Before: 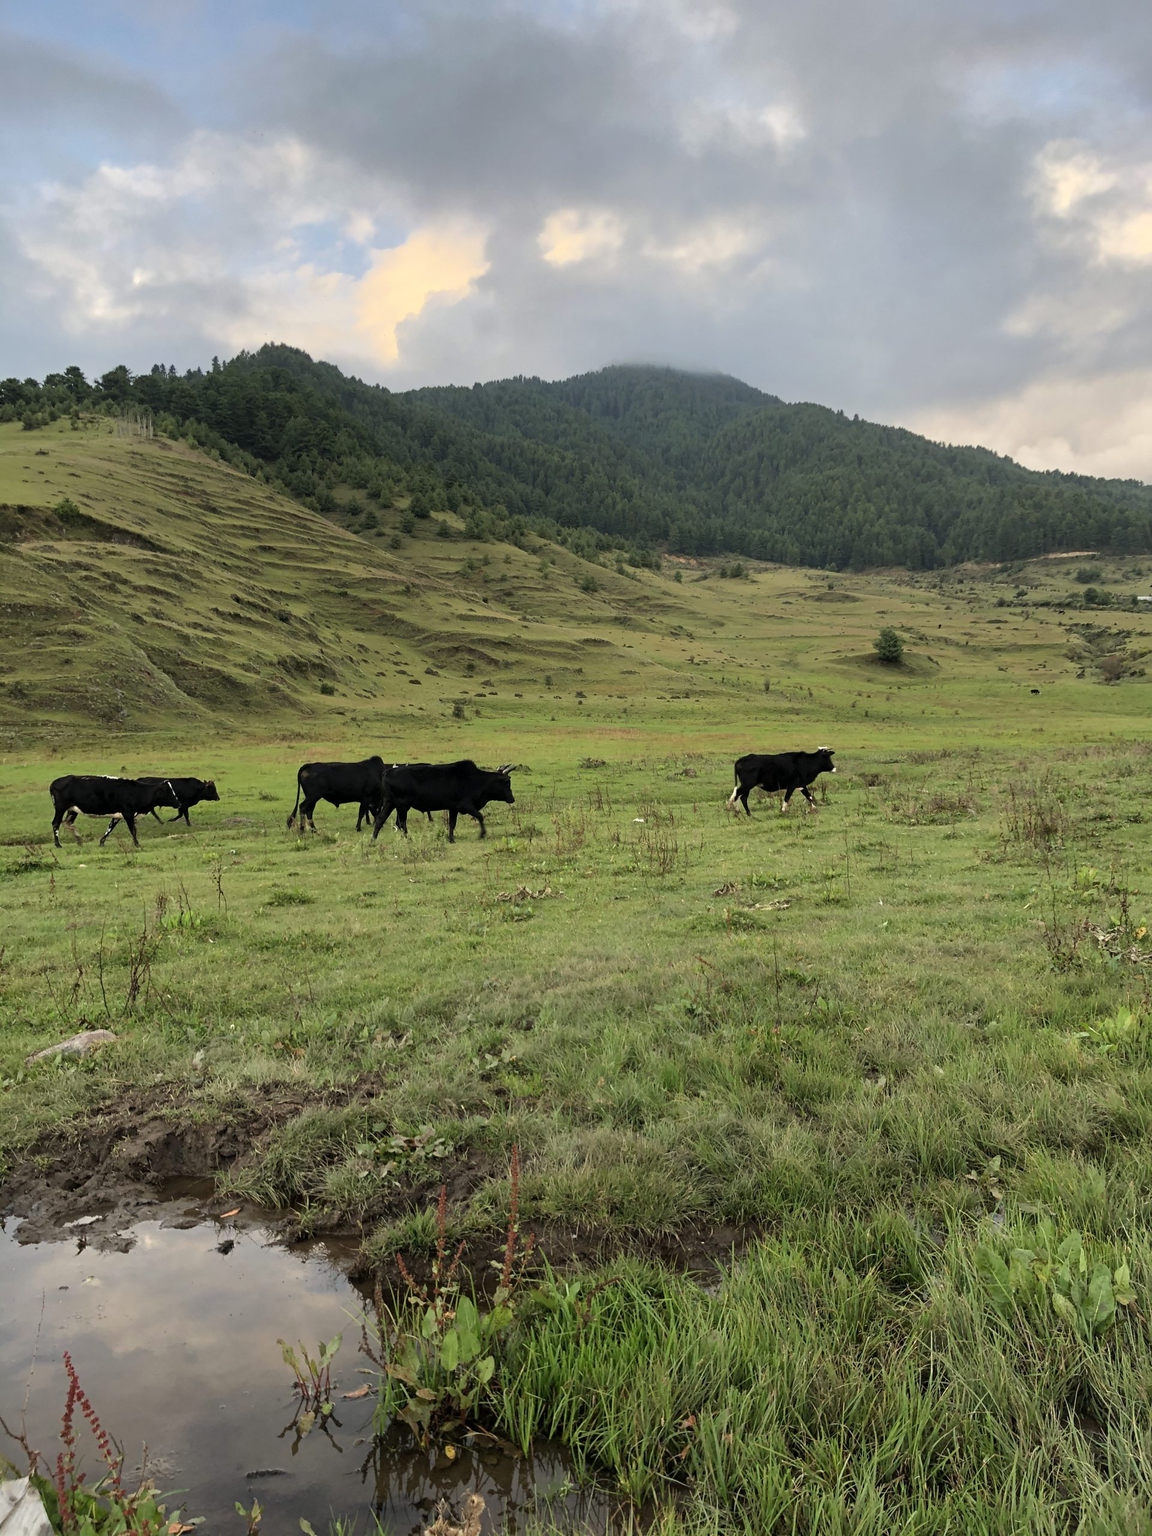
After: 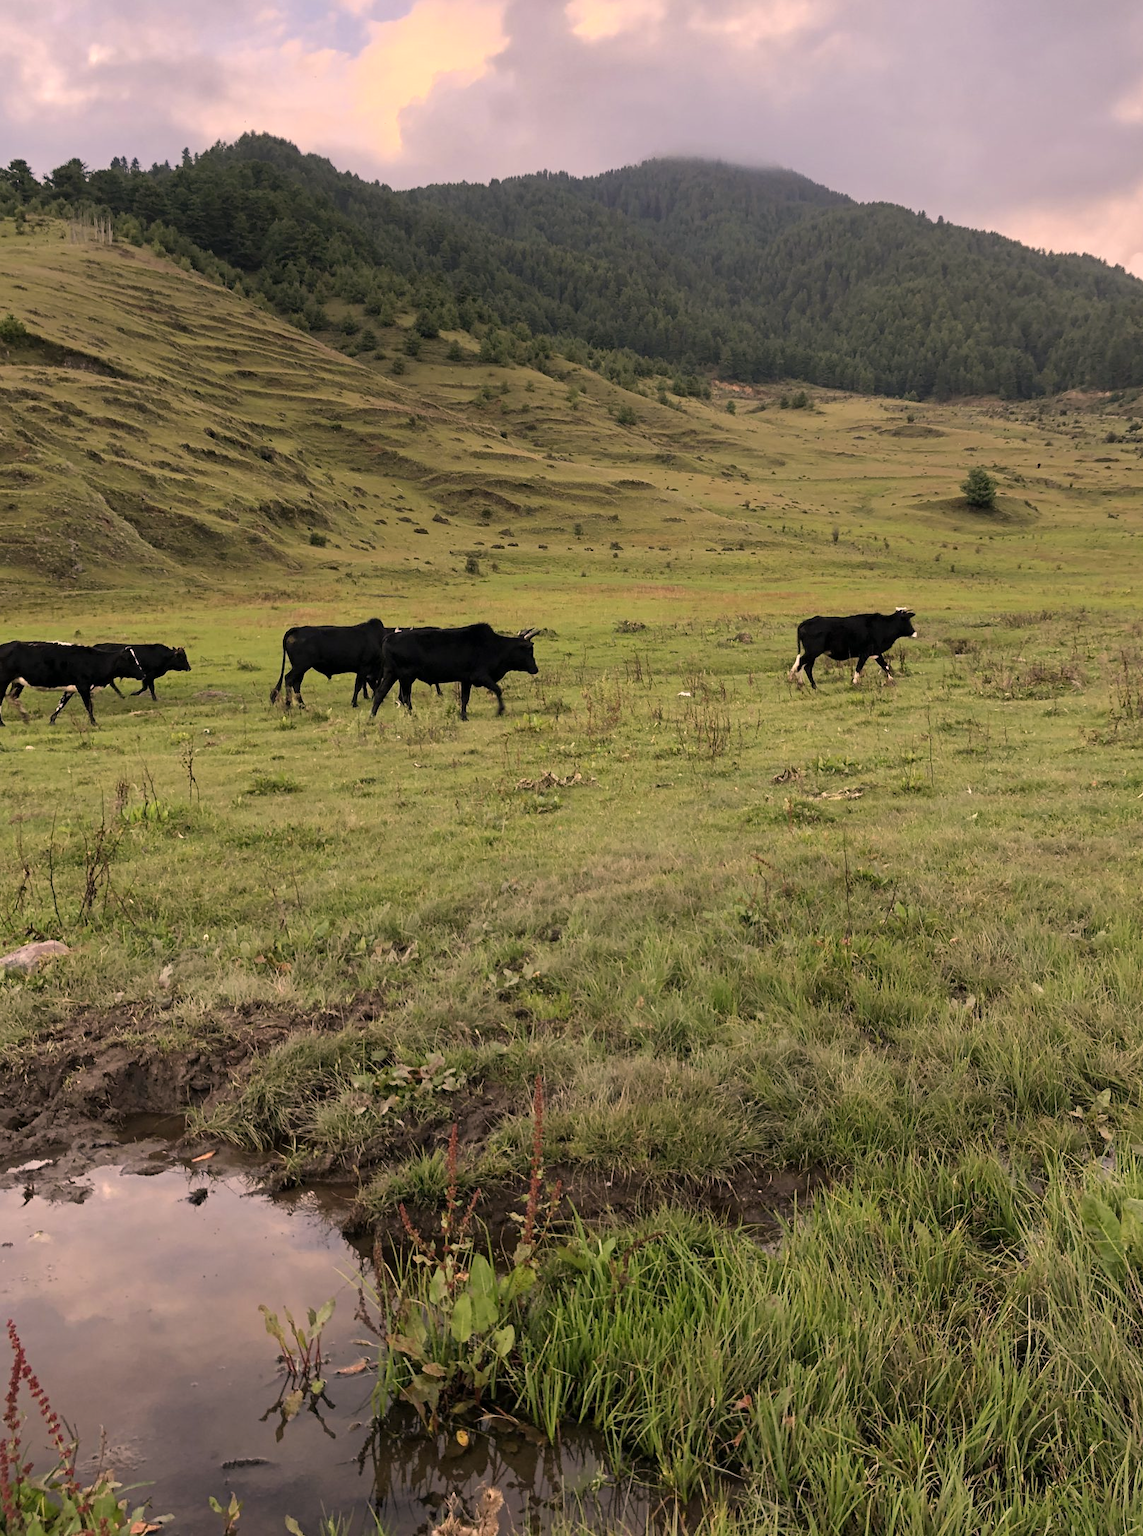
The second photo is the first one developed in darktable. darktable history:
crop and rotate: left 5.013%, top 15.043%, right 10.643%
color correction: highlights a* 14.71, highlights b* 4.78
